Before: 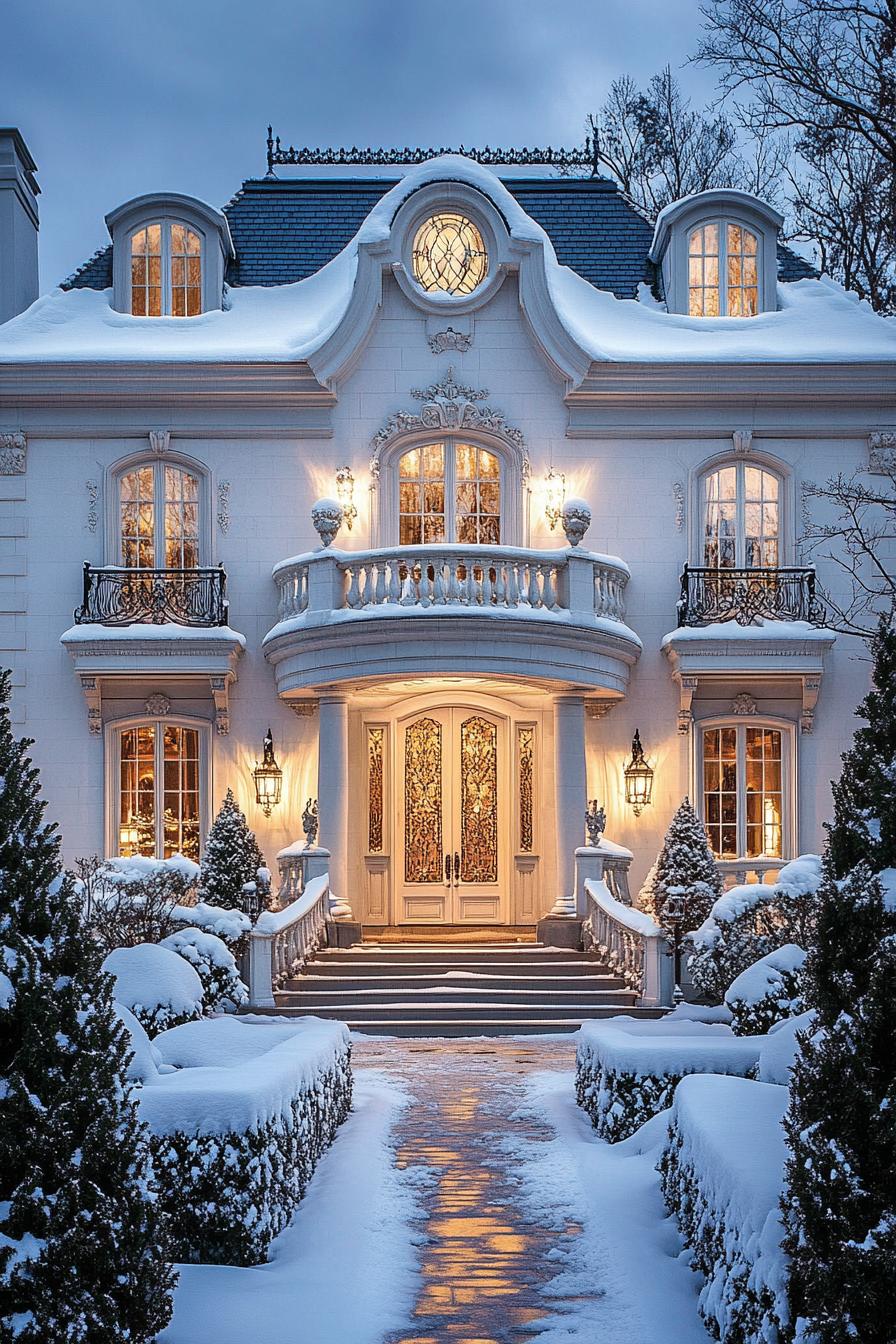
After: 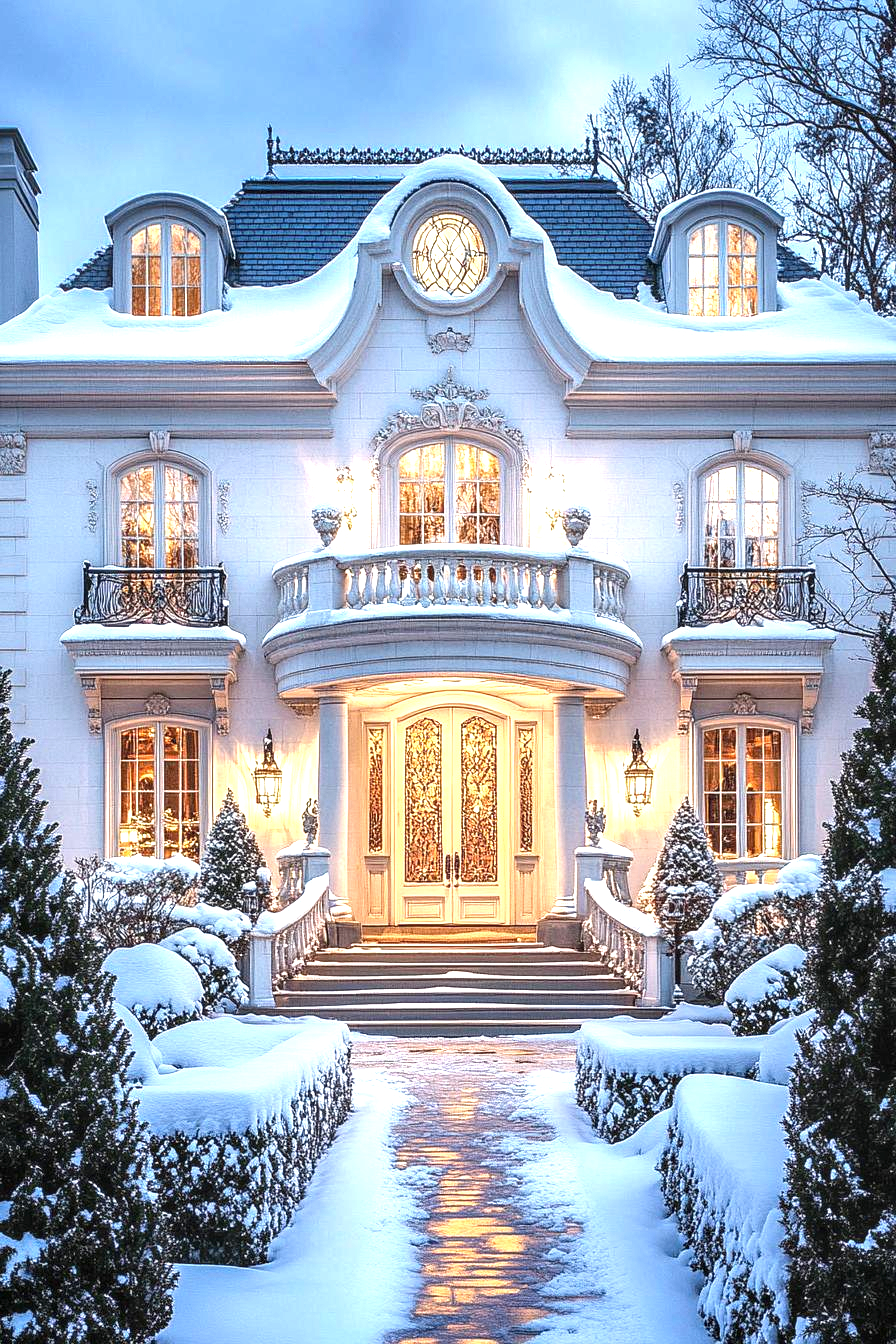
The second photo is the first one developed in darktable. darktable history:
local contrast: on, module defaults
exposure: black level correction 0, exposure 1.106 EV, compensate highlight preservation false
